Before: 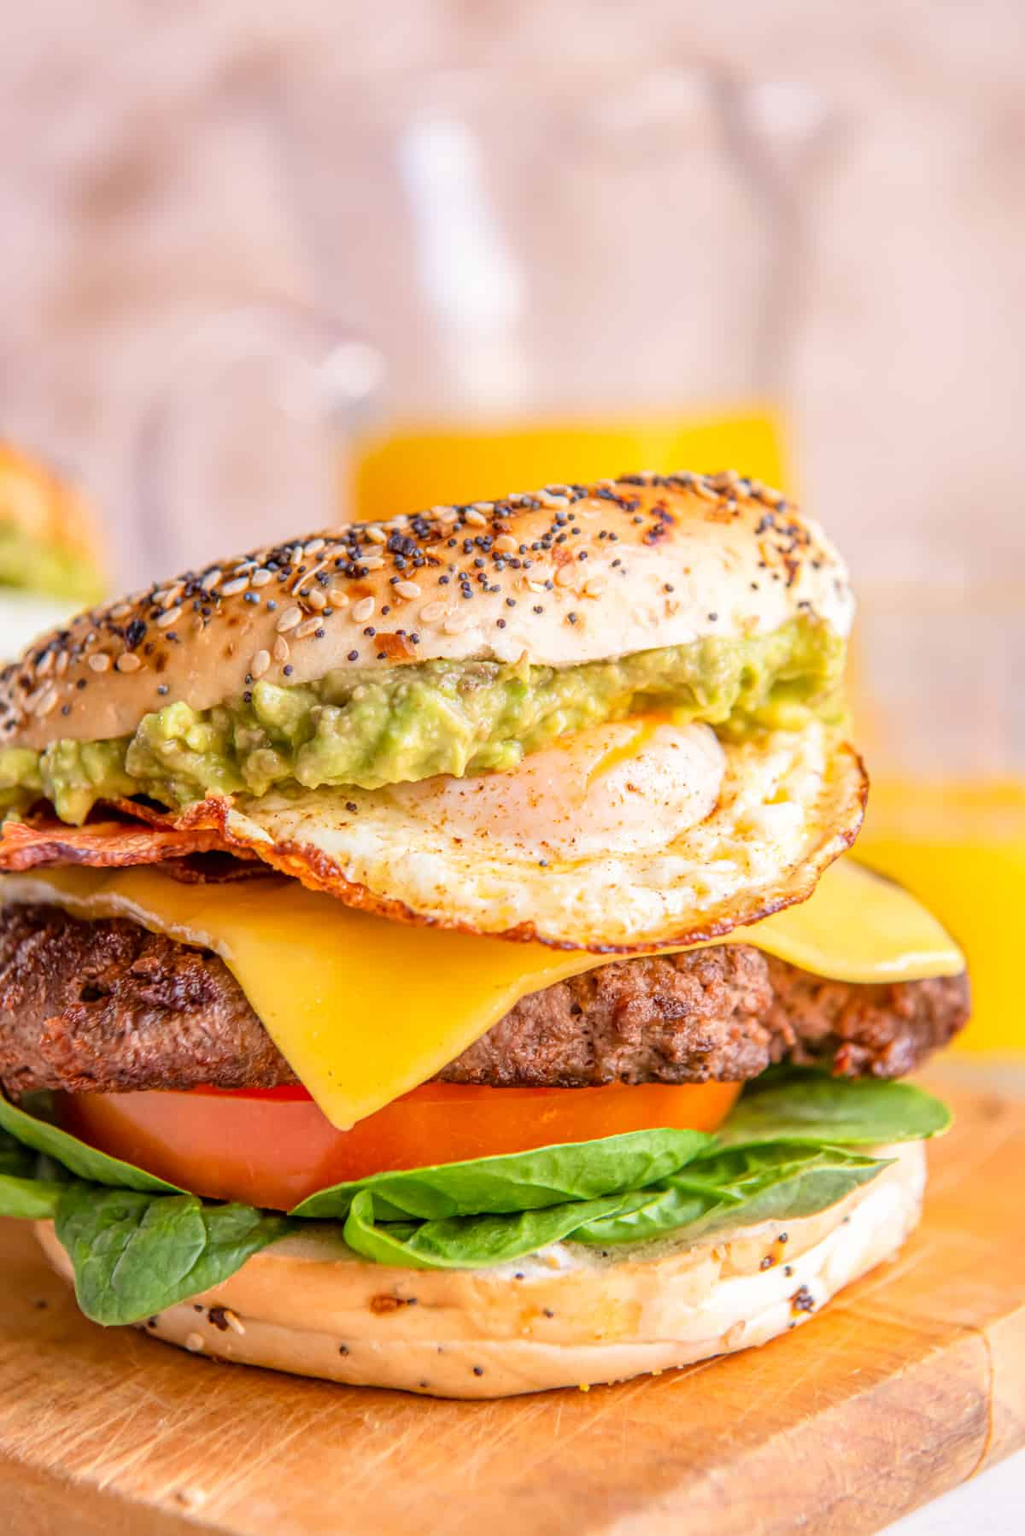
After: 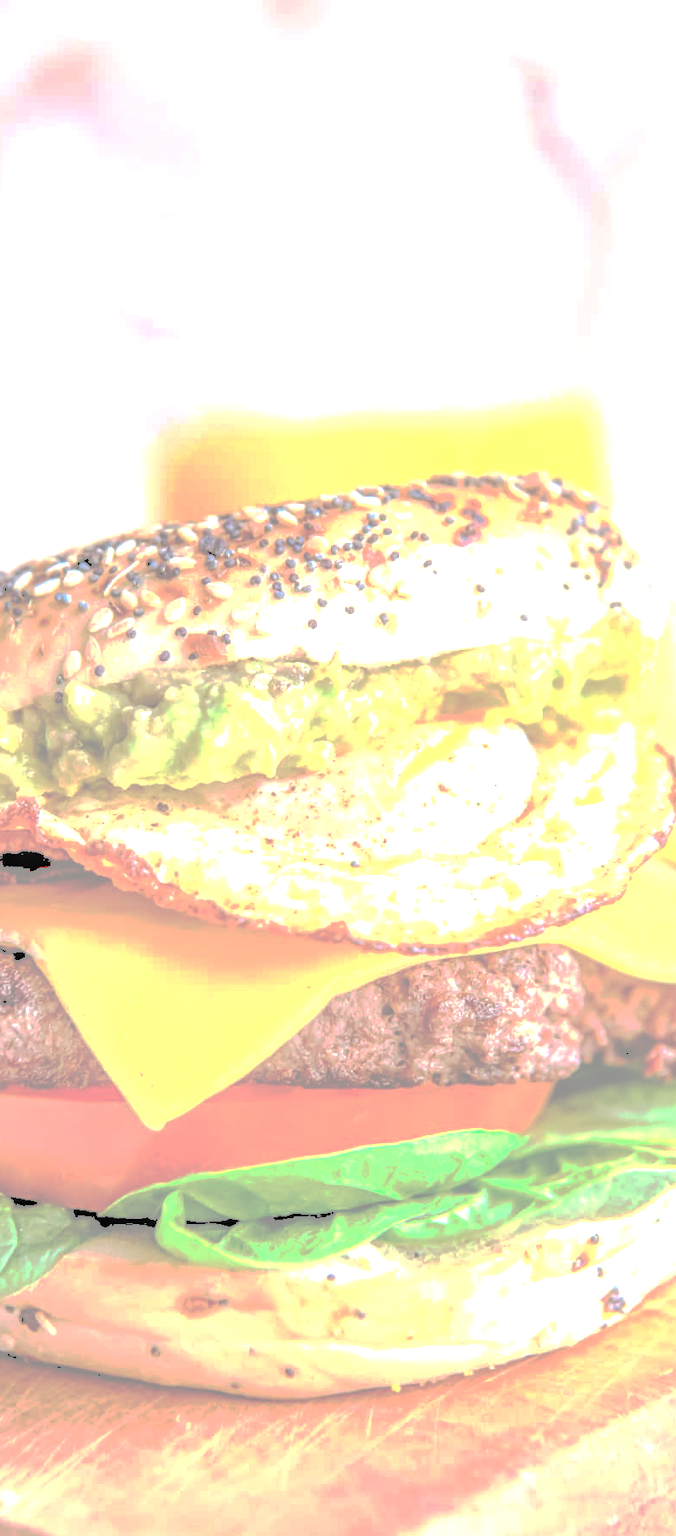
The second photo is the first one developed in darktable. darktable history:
local contrast: on, module defaults
rgb levels: preserve colors sum RGB, levels [[0.038, 0.433, 0.934], [0, 0.5, 1], [0, 0.5, 1]]
vignetting: fall-off radius 81.94%
white balance: red 0.925, blue 1.046
exposure: black level correction 0, exposure 1.45 EV, compensate exposure bias true, compensate highlight preservation false
tone equalizer: -7 EV 0.18 EV, -6 EV 0.12 EV, -5 EV 0.08 EV, -4 EV 0.04 EV, -2 EV -0.02 EV, -1 EV -0.04 EV, +0 EV -0.06 EV, luminance estimator HSV value / RGB max
crop and rotate: left 18.442%, right 15.508%
tone curve: curves: ch0 [(0, 0) (0.003, 0.626) (0.011, 0.626) (0.025, 0.63) (0.044, 0.631) (0.069, 0.632) (0.1, 0.636) (0.136, 0.637) (0.177, 0.641) (0.224, 0.642) (0.277, 0.646) (0.335, 0.649) (0.399, 0.661) (0.468, 0.679) (0.543, 0.702) (0.623, 0.732) (0.709, 0.769) (0.801, 0.804) (0.898, 0.847) (1, 1)], preserve colors none
